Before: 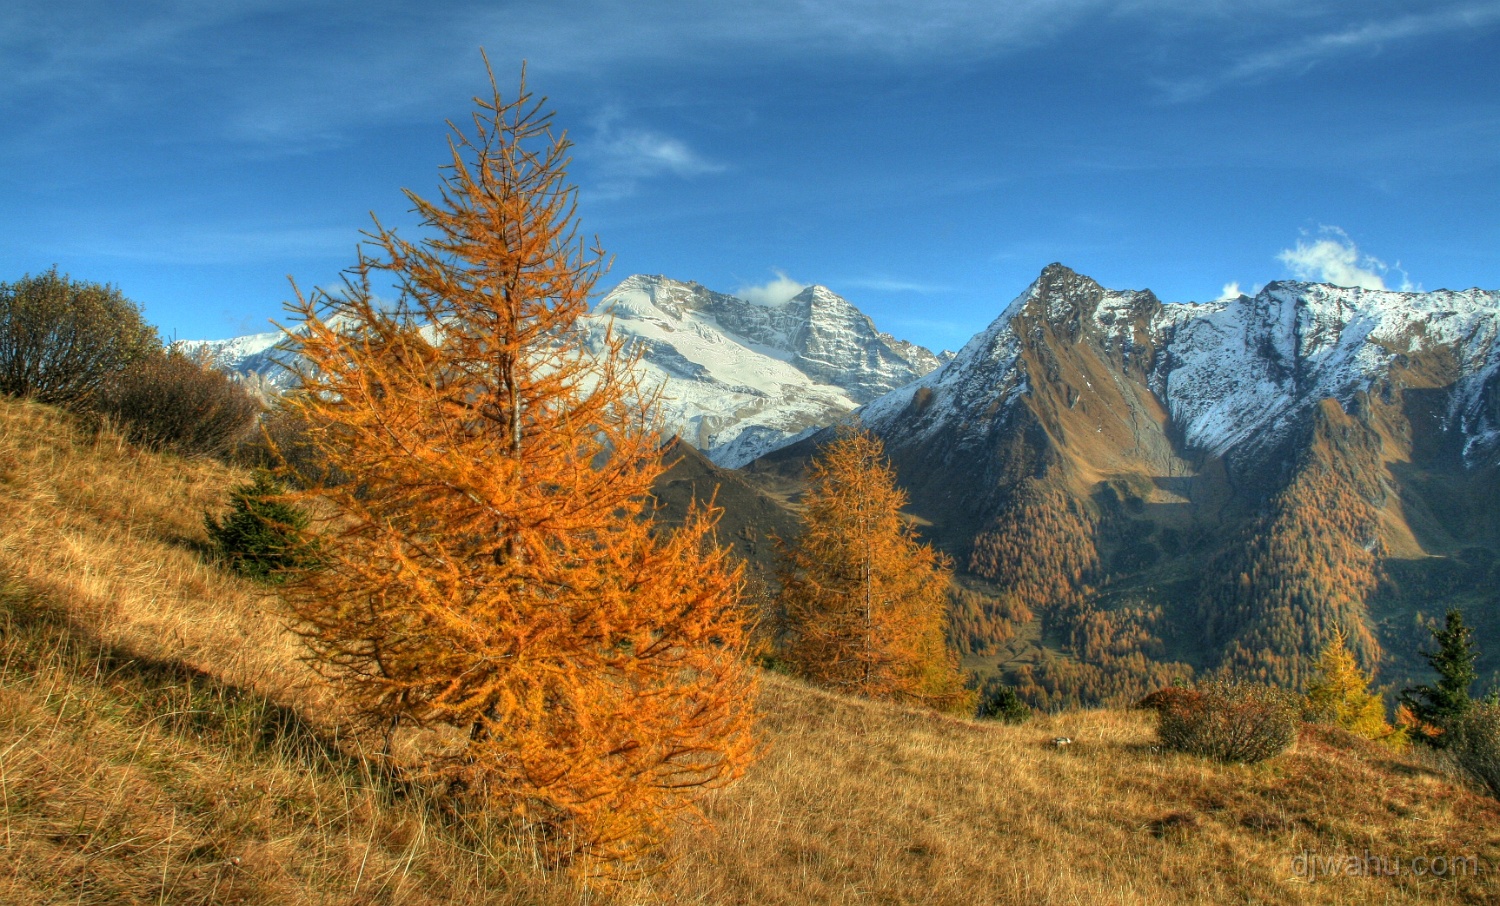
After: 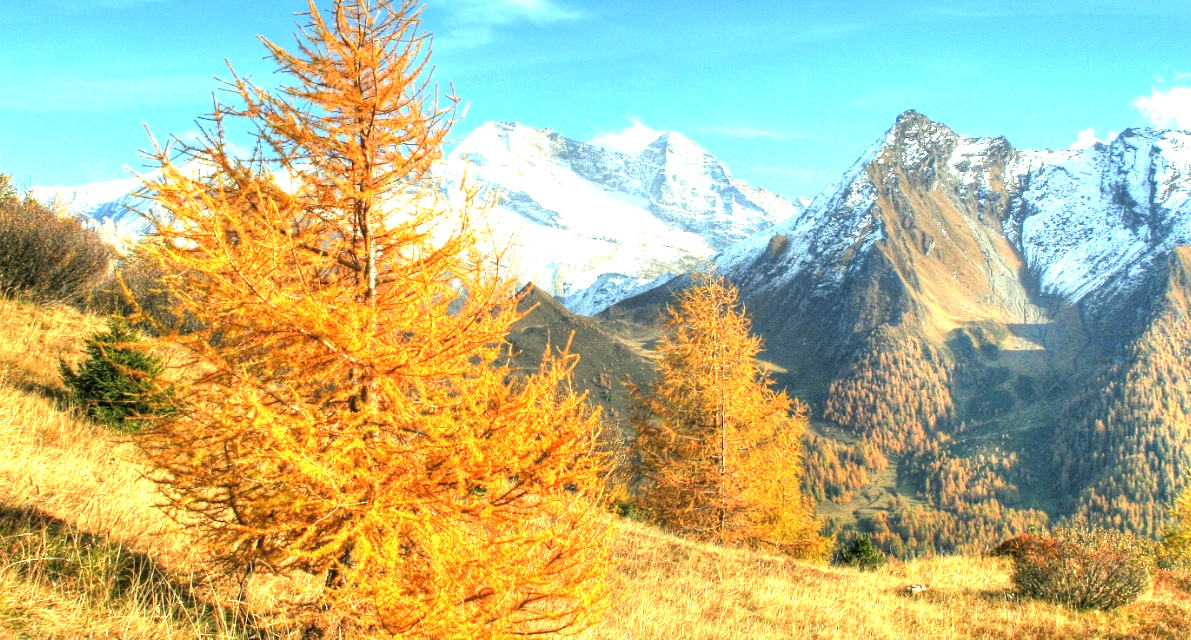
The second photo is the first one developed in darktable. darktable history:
crop: left 9.712%, top 16.928%, right 10.845%, bottom 12.332%
exposure: black level correction 0, exposure 1.675 EV, compensate exposure bias true, compensate highlight preservation false
